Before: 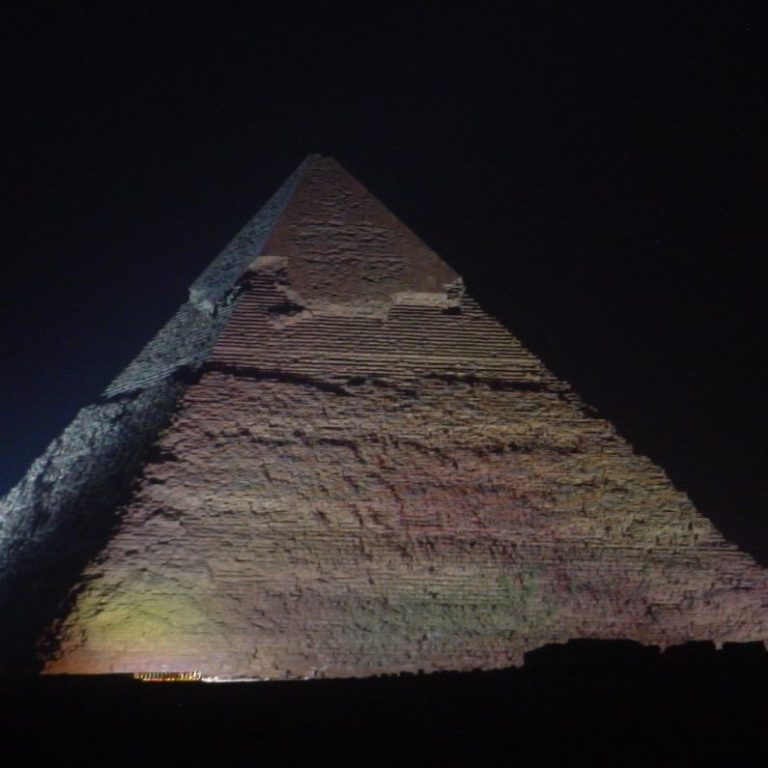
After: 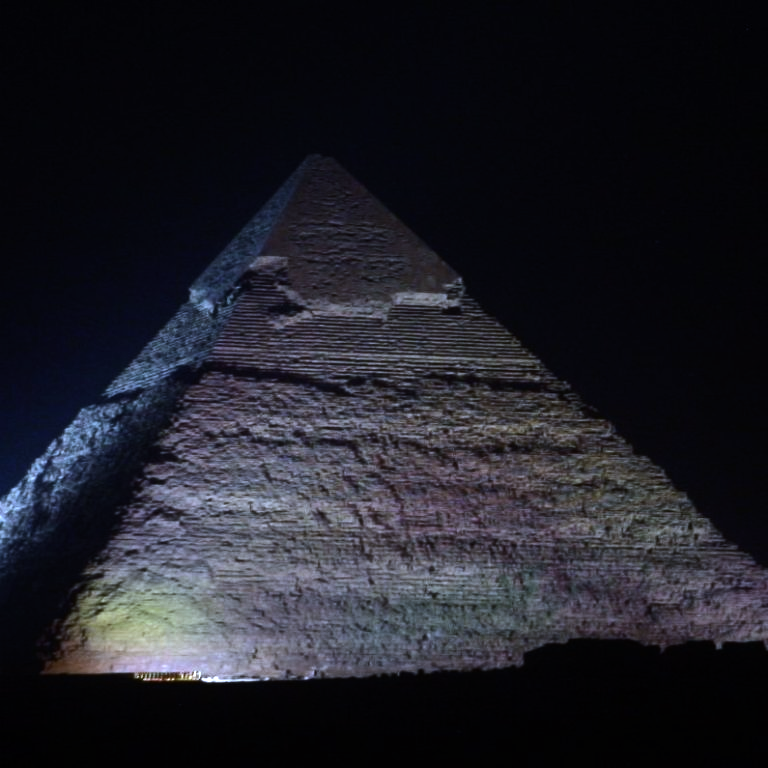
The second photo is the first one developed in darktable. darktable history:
white balance: red 0.871, blue 1.249
tone equalizer: -8 EV -1.08 EV, -7 EV -1.01 EV, -6 EV -0.867 EV, -5 EV -0.578 EV, -3 EV 0.578 EV, -2 EV 0.867 EV, -1 EV 1.01 EV, +0 EV 1.08 EV, edges refinement/feathering 500, mask exposure compensation -1.57 EV, preserve details no
